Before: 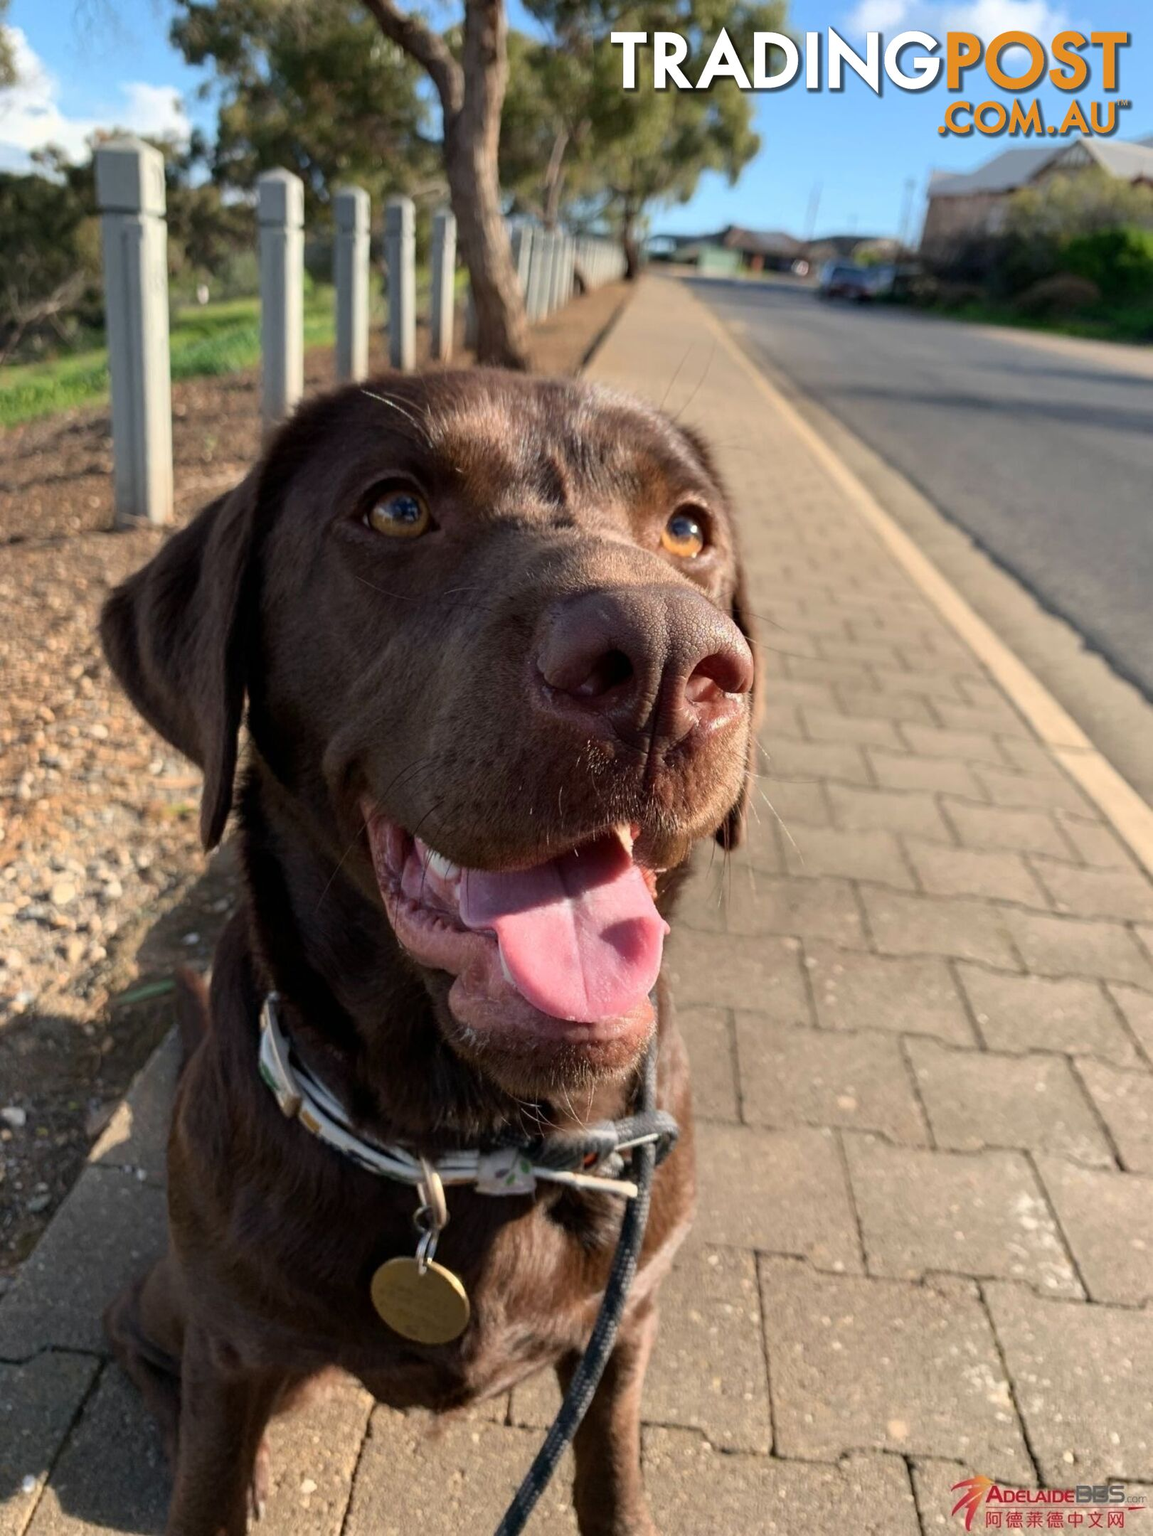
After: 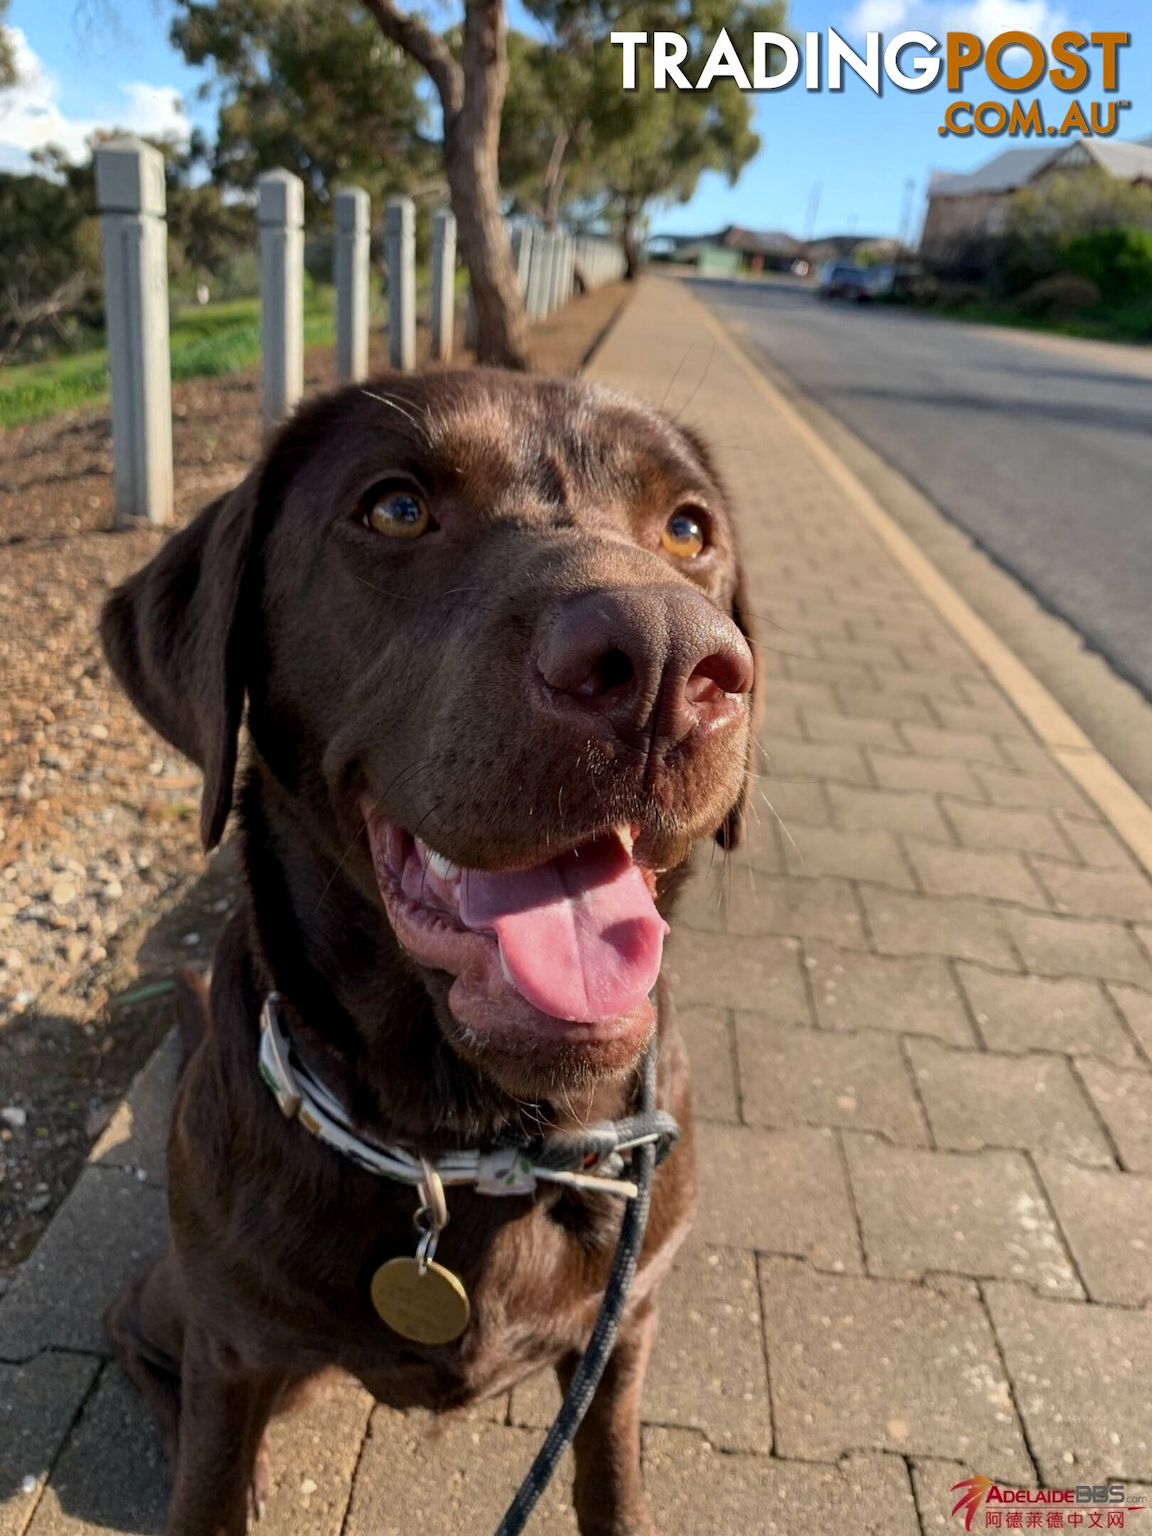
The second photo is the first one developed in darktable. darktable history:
local contrast: highlights 100%, shadows 98%, detail 119%, midtone range 0.2
color zones: curves: ch0 [(0.27, 0.396) (0.563, 0.504) (0.75, 0.5) (0.787, 0.307)]
